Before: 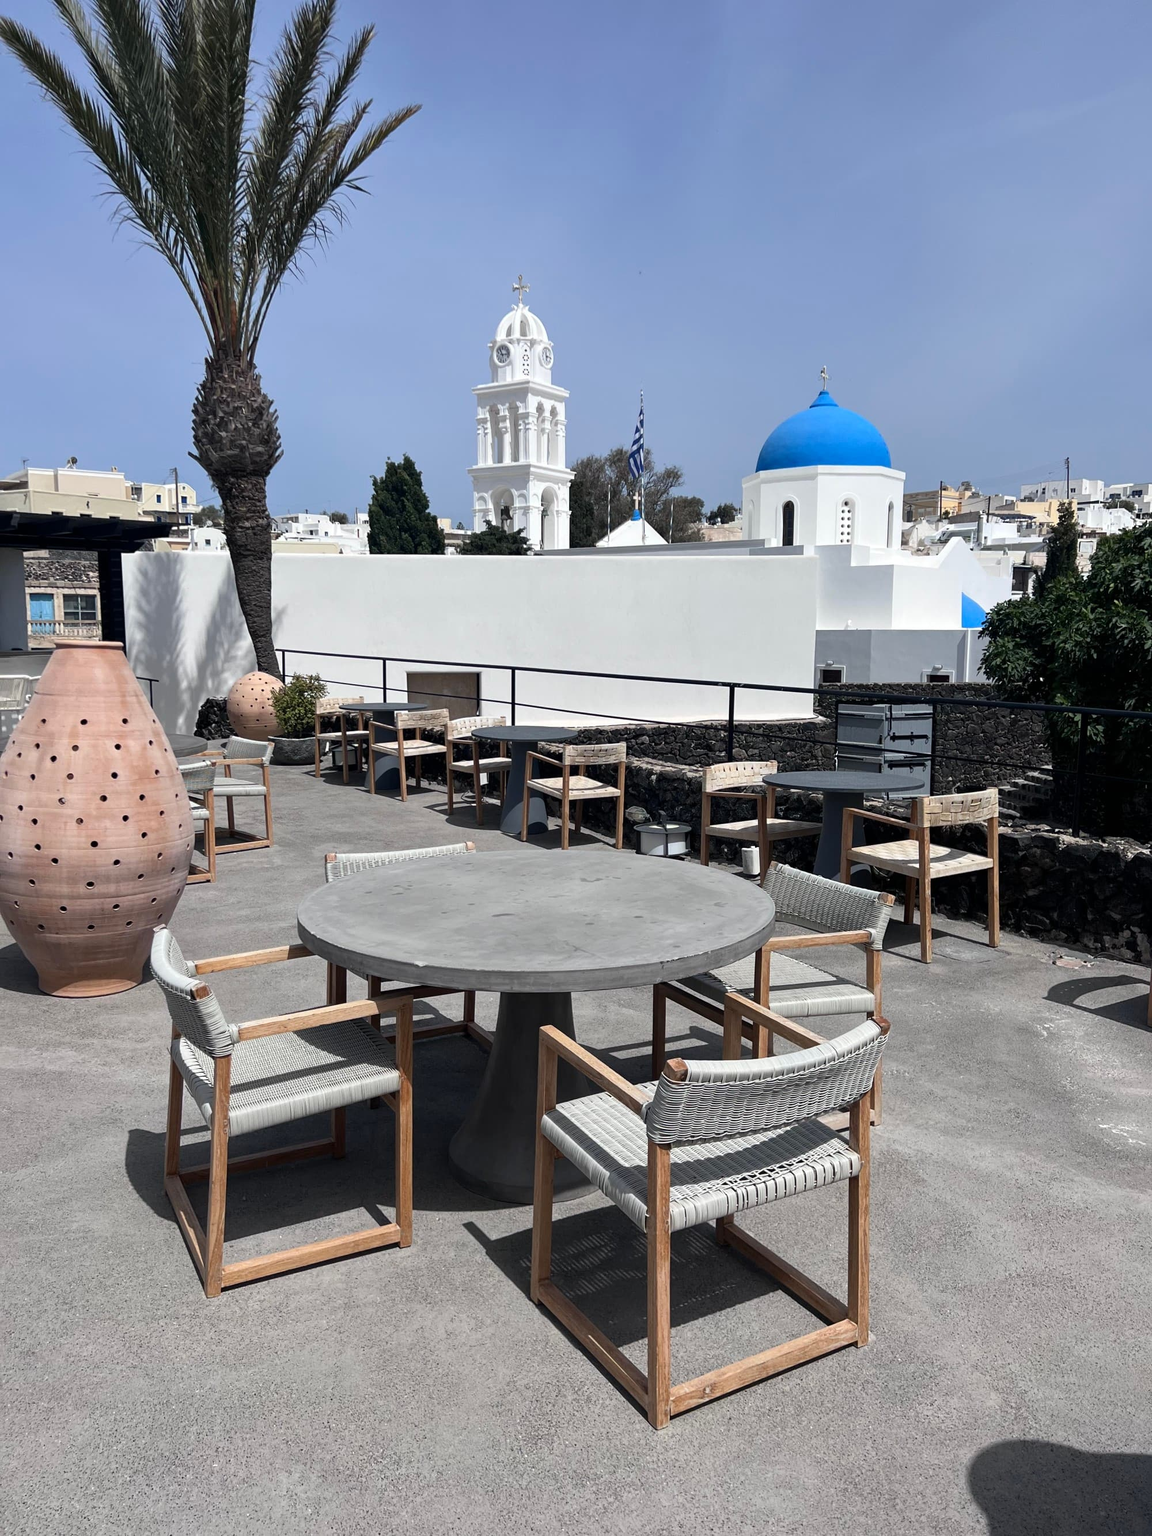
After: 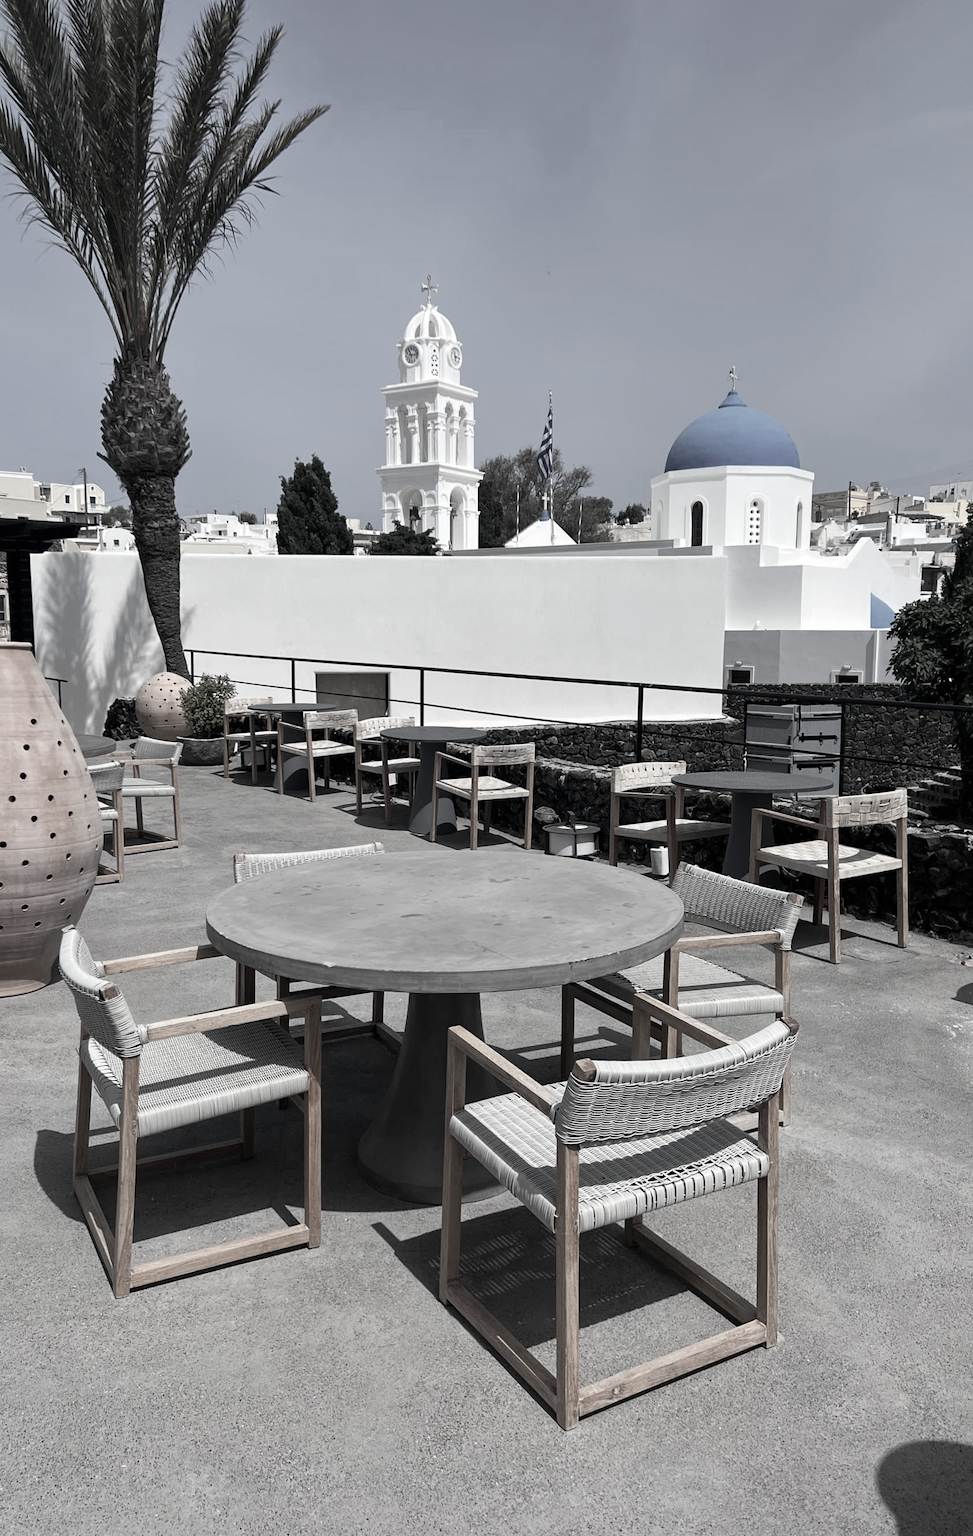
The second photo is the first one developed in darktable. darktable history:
crop: left 7.977%, right 7.49%
color correction: highlights b* 0.053, saturation 0.269
